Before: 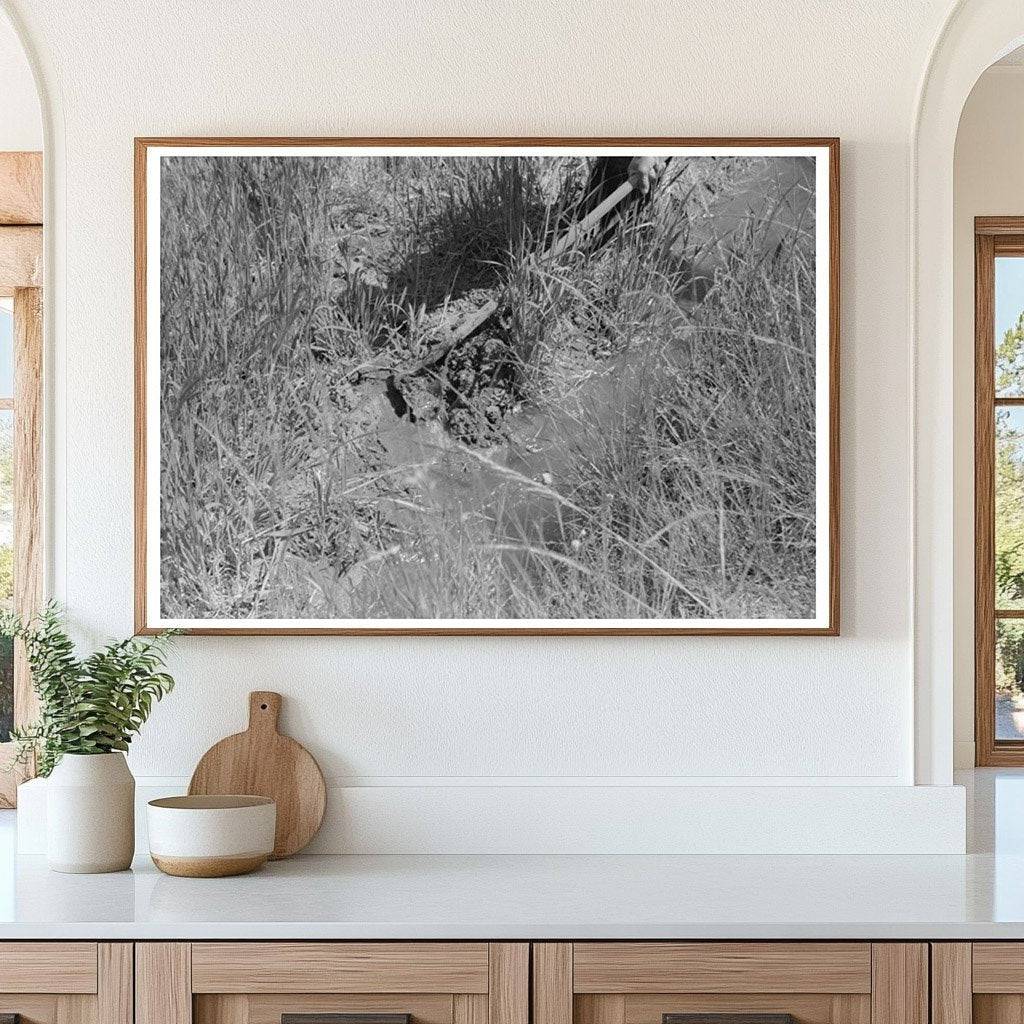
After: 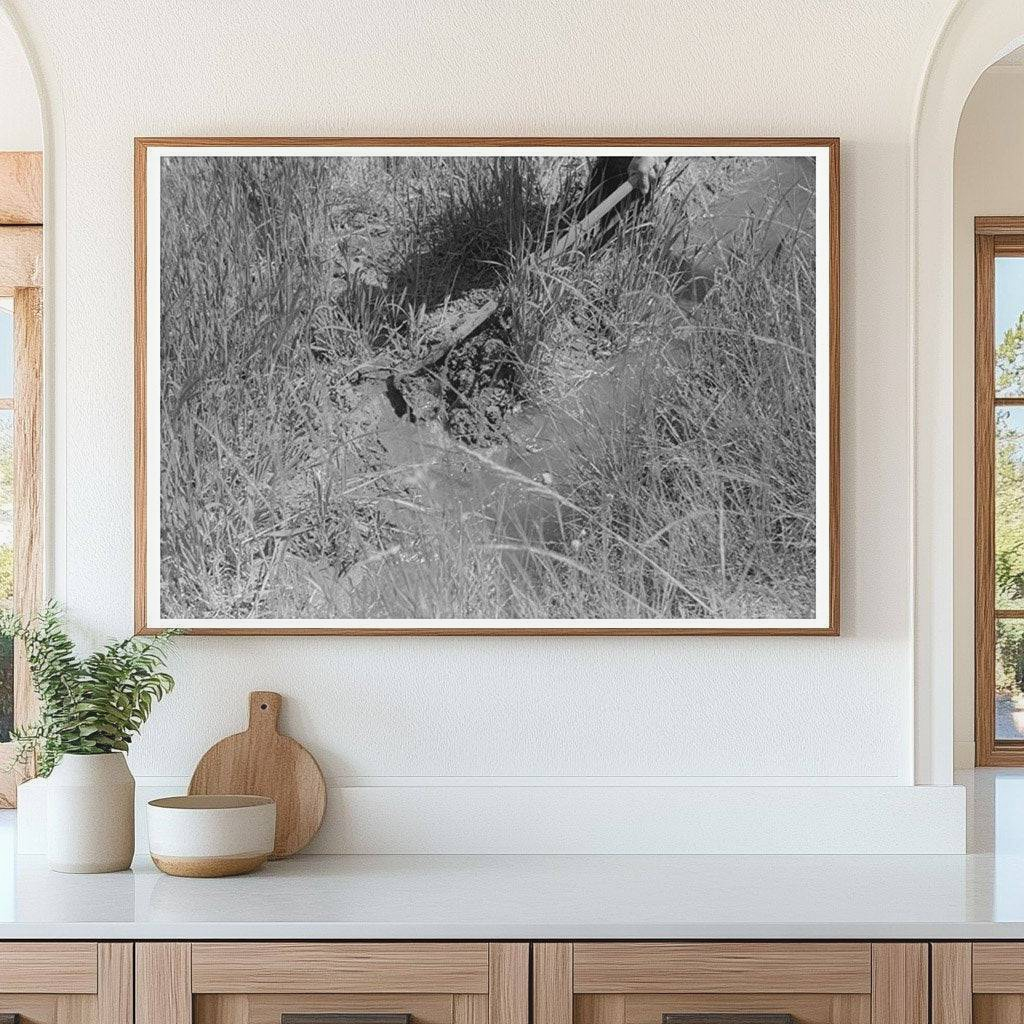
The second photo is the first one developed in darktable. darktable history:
contrast equalizer: y [[0.5, 0.486, 0.447, 0.446, 0.489, 0.5], [0.5 ×6], [0.5 ×6], [0 ×6], [0 ×6]]
